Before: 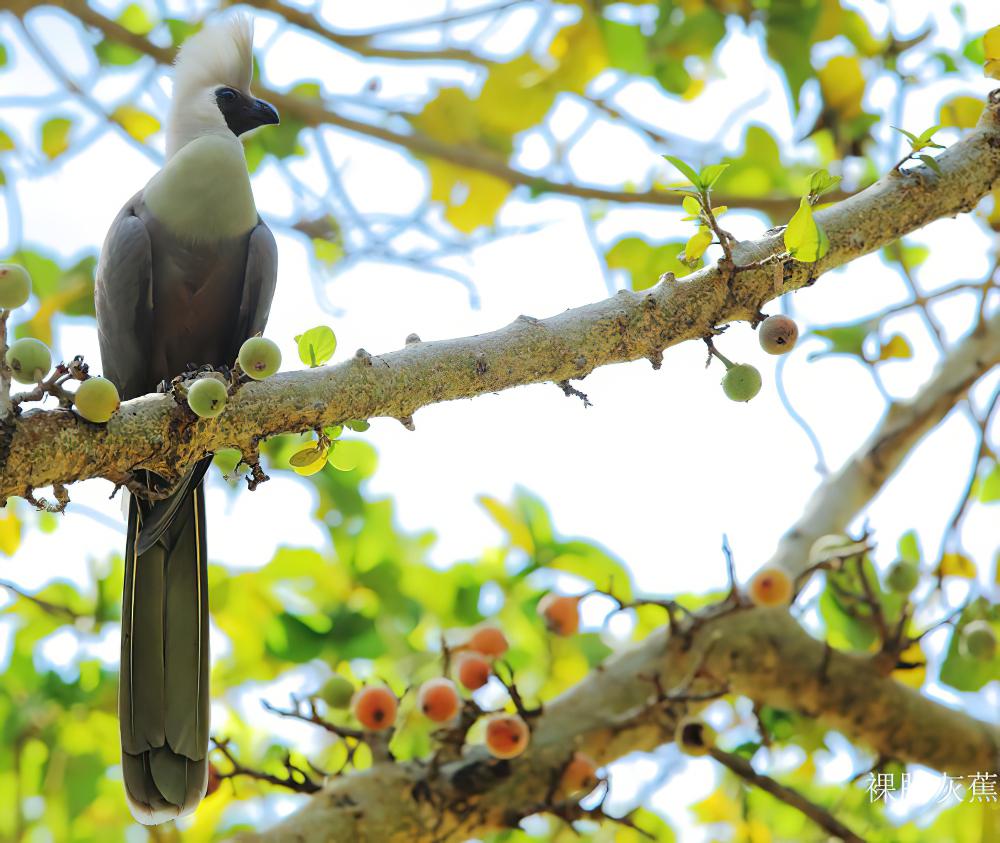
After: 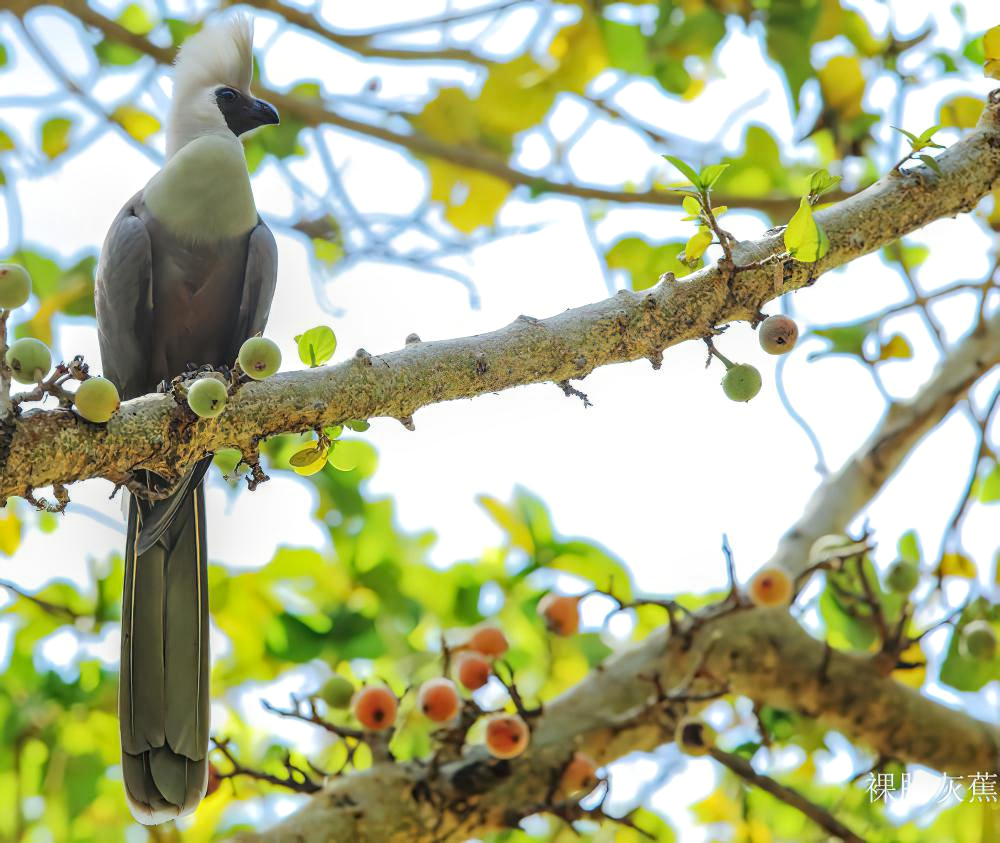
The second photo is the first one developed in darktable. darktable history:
local contrast: highlights 0%, shadows 0%, detail 133%
